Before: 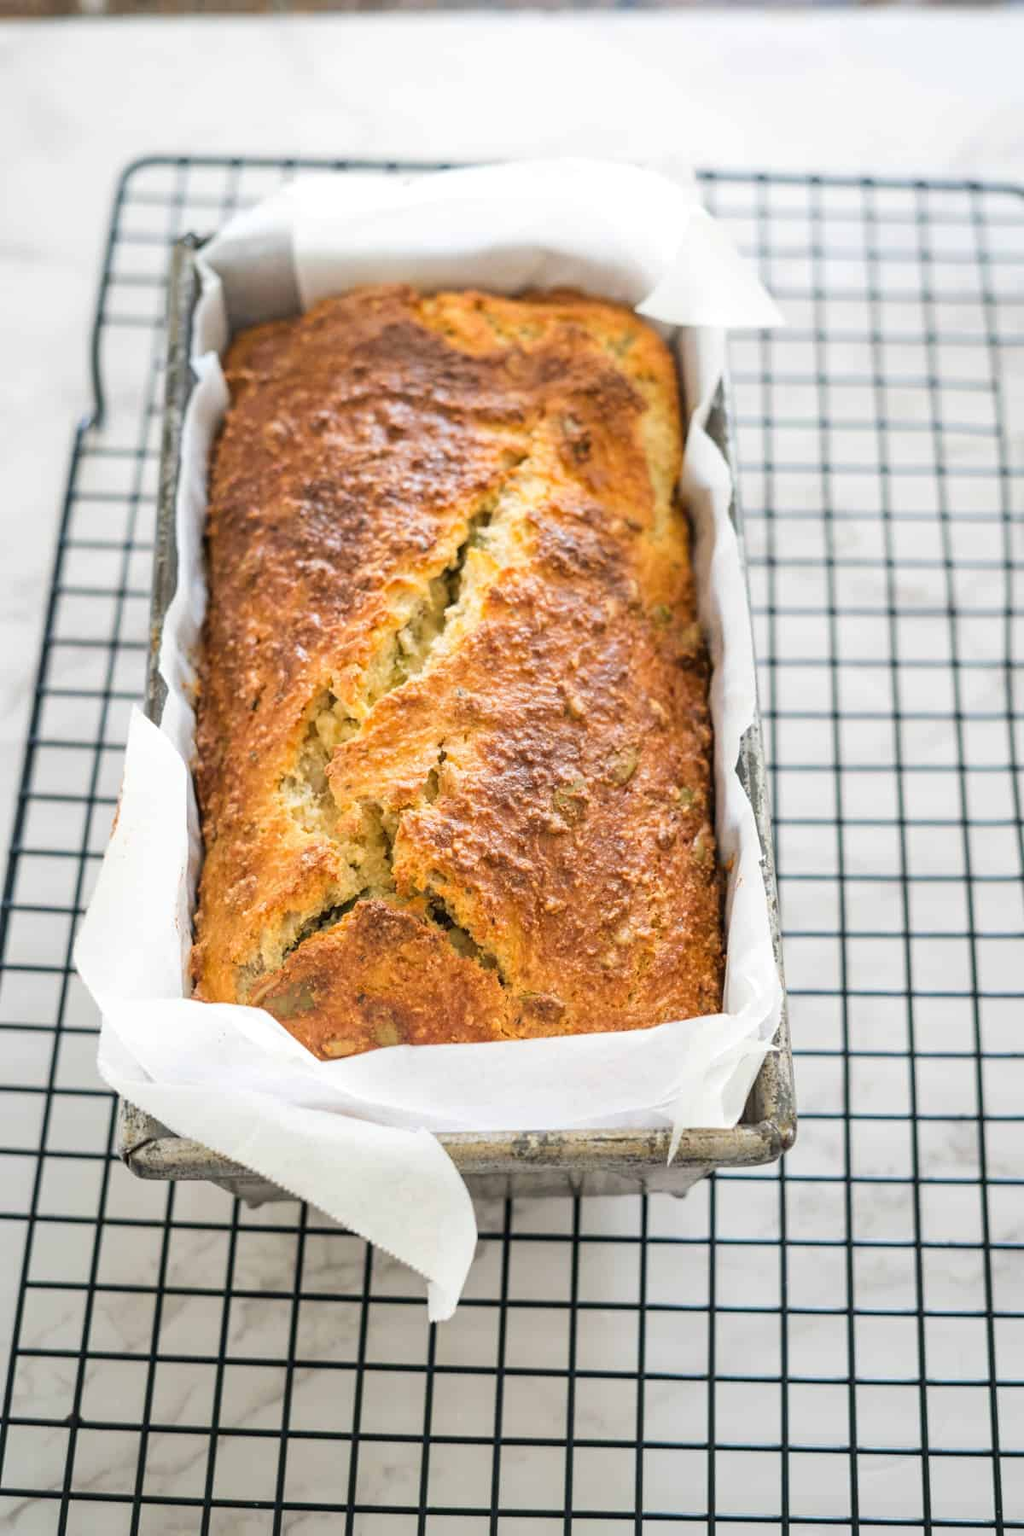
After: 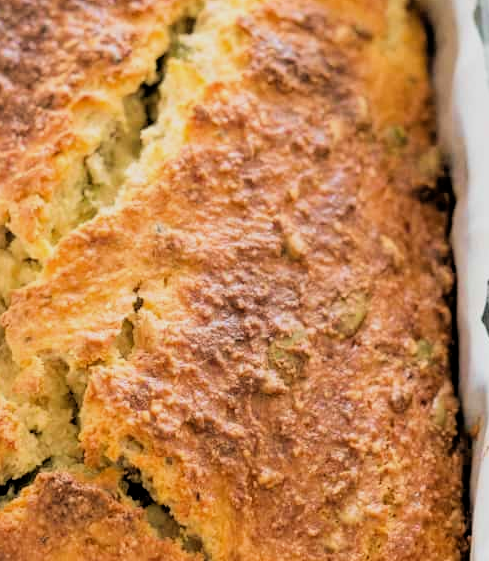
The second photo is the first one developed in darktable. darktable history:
filmic rgb: black relative exposure -3.84 EV, white relative exposure 3.49 EV, hardness 2.6, contrast 1.102
velvia: on, module defaults
crop: left 31.74%, top 32.435%, right 27.48%, bottom 36.373%
